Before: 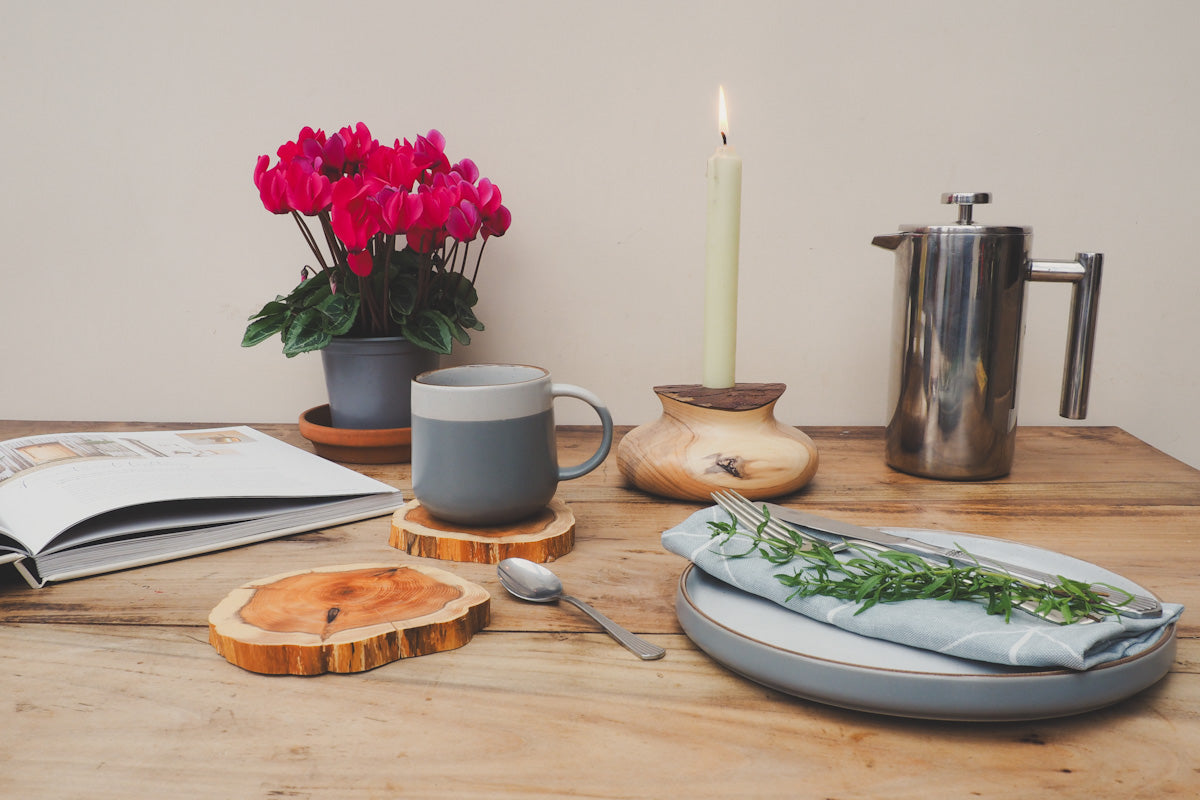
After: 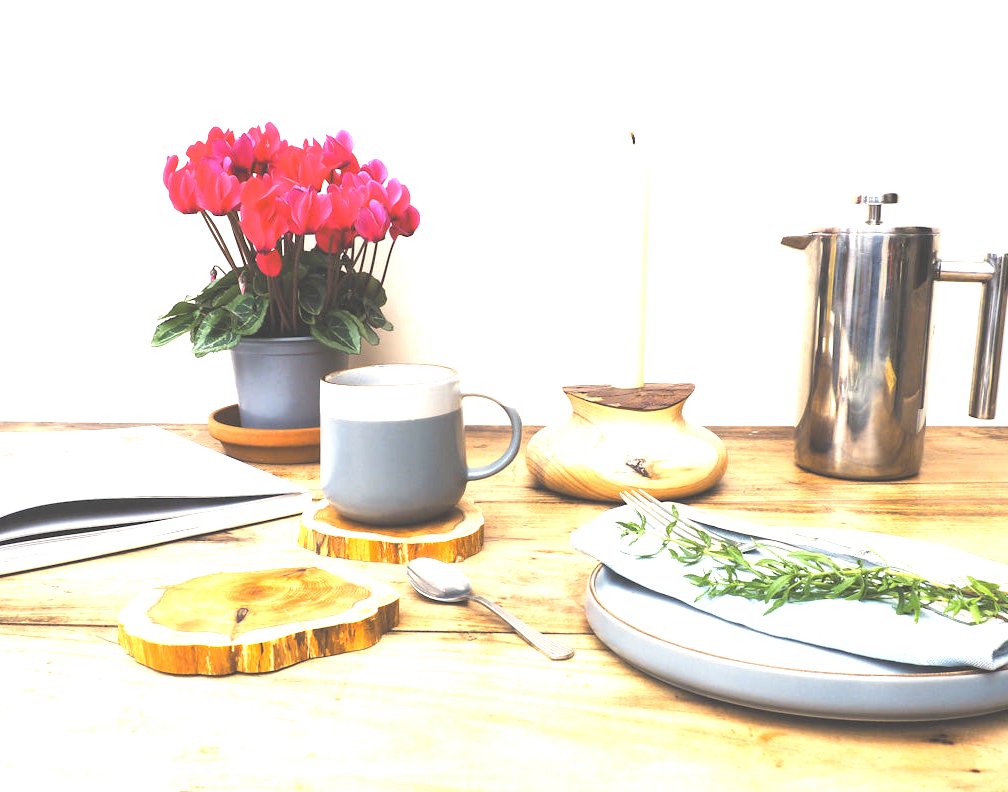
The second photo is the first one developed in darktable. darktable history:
exposure: black level correction 0.001, exposure 1.735 EV, compensate highlight preservation false
color contrast: green-magenta contrast 0.8, blue-yellow contrast 1.1, unbound 0
crop: left 7.598%, right 7.873%
